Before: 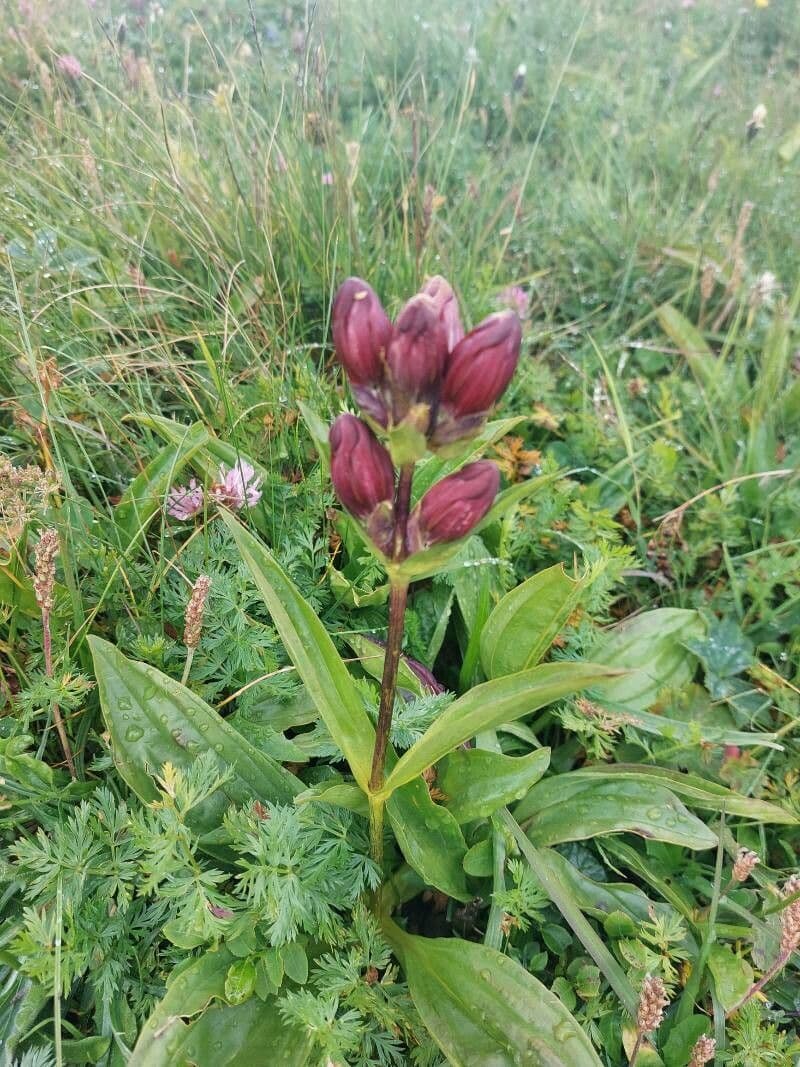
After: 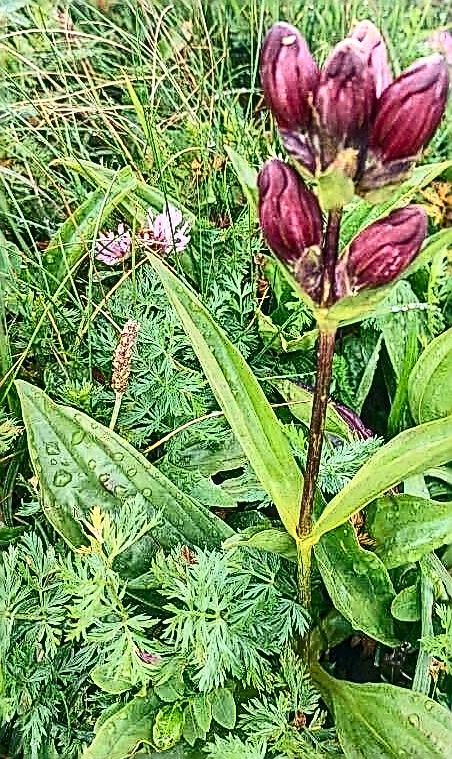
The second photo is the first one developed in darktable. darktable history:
crop: left 9.093%, top 23.98%, right 34.303%, bottom 4.799%
exposure: compensate exposure bias true, compensate highlight preservation false
tone equalizer: edges refinement/feathering 500, mask exposure compensation -1.57 EV, preserve details no
local contrast: on, module defaults
contrast brightness saturation: contrast 0.412, brightness 0.111, saturation 0.209
sharpen: amount 1.992
